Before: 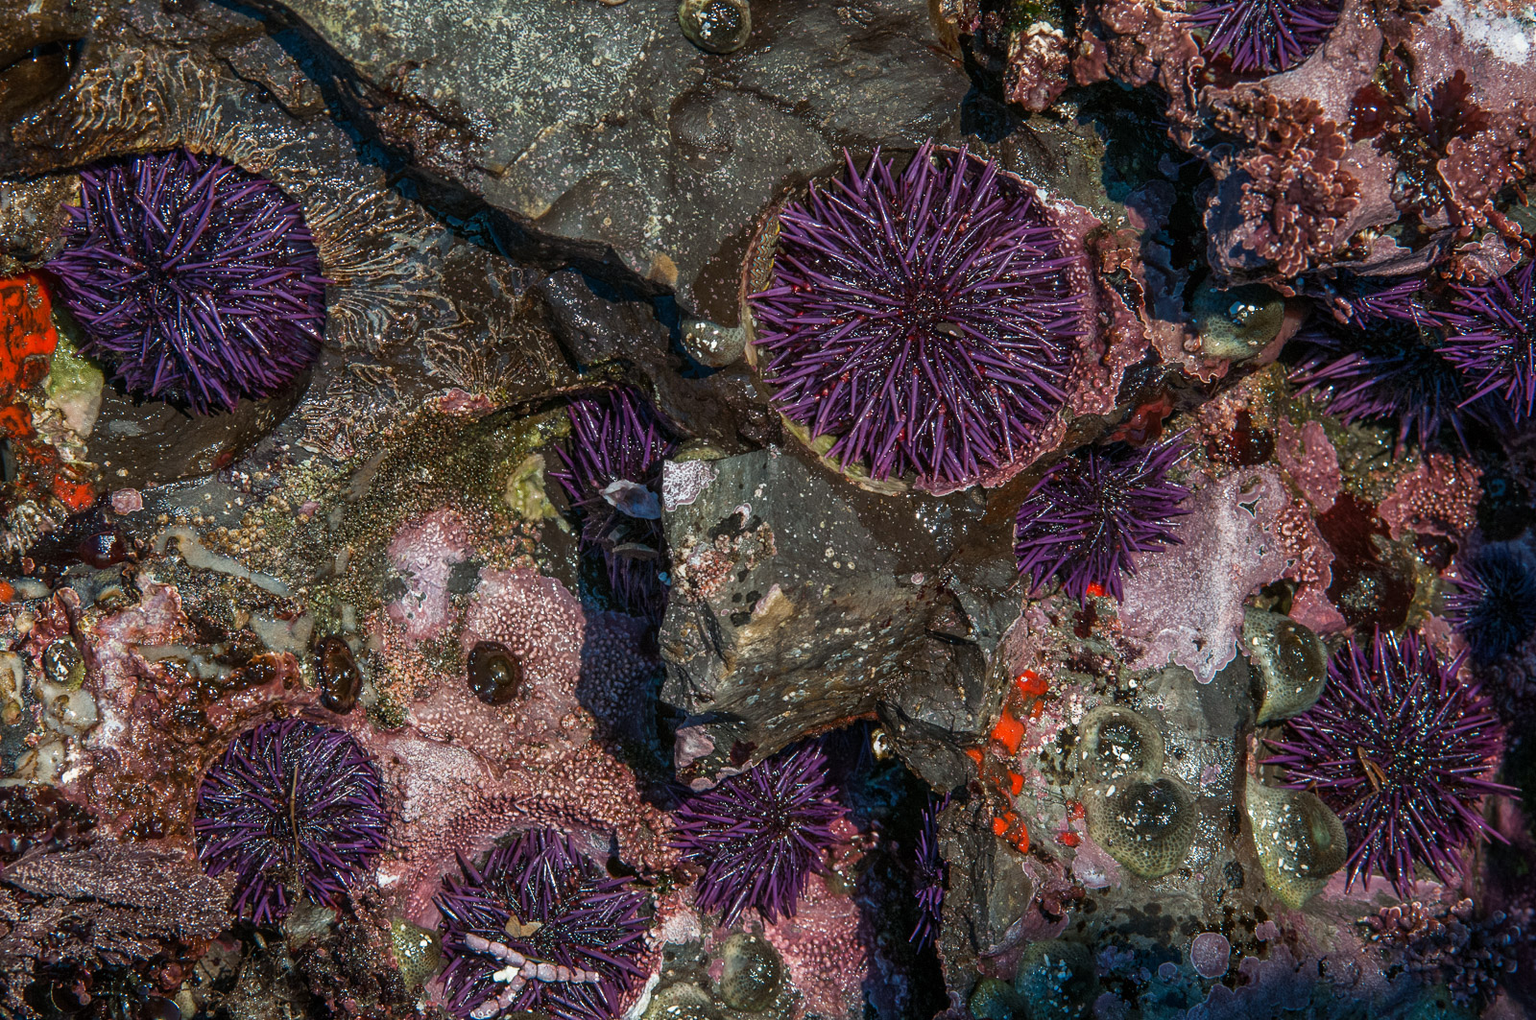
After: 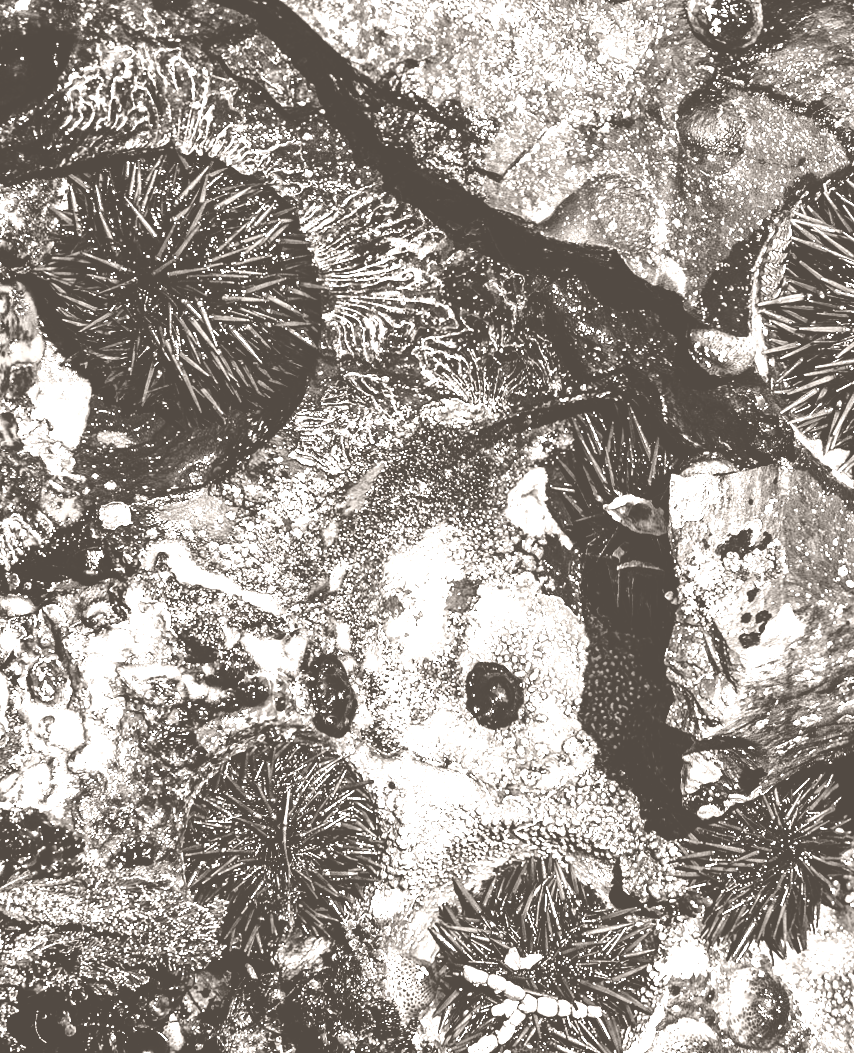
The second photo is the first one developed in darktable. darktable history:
filmic rgb: white relative exposure 2.34 EV, hardness 6.59
rgb curve: curves: ch0 [(0, 0) (0.21, 0.15) (0.24, 0.21) (0.5, 0.75) (0.75, 0.96) (0.89, 0.99) (1, 1)]; ch1 [(0, 0.02) (0.21, 0.13) (0.25, 0.2) (0.5, 0.67) (0.75, 0.9) (0.89, 0.97) (1, 1)]; ch2 [(0, 0.02) (0.21, 0.13) (0.25, 0.2) (0.5, 0.67) (0.75, 0.9) (0.89, 0.97) (1, 1)], compensate middle gray true
colorize: hue 34.49°, saturation 35.33%, source mix 100%, lightness 55%, version 1
crop: left 0.587%, right 45.588%, bottom 0.086%
white balance: red 1.009, blue 1.027
rotate and perspective: rotation 0.192°, lens shift (horizontal) -0.015, crop left 0.005, crop right 0.996, crop top 0.006, crop bottom 0.99
